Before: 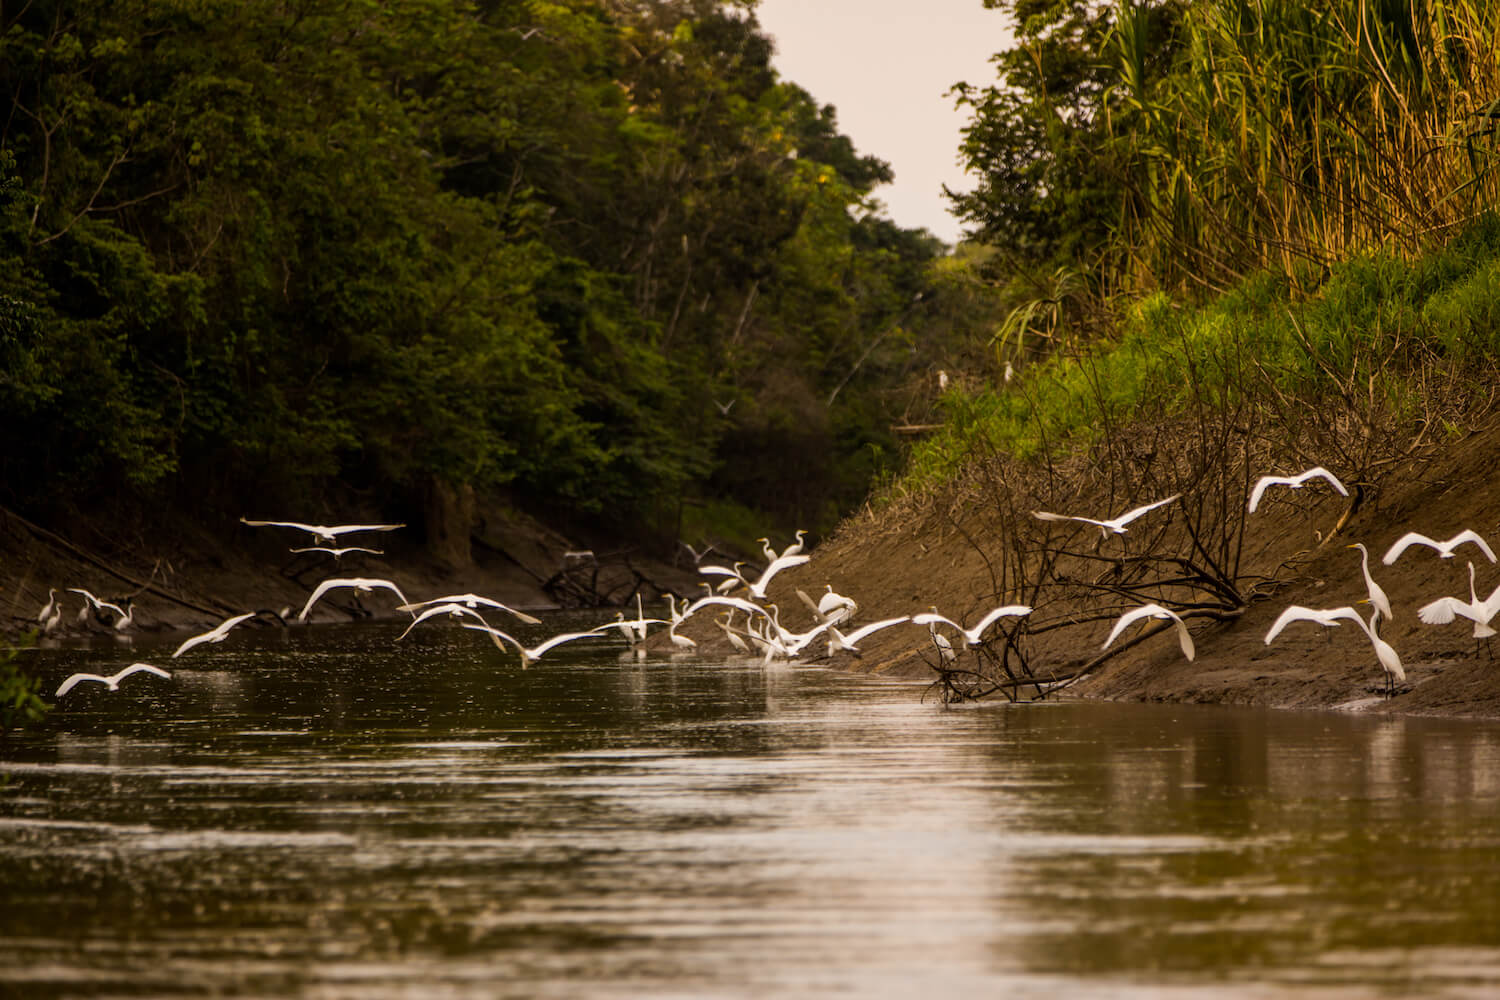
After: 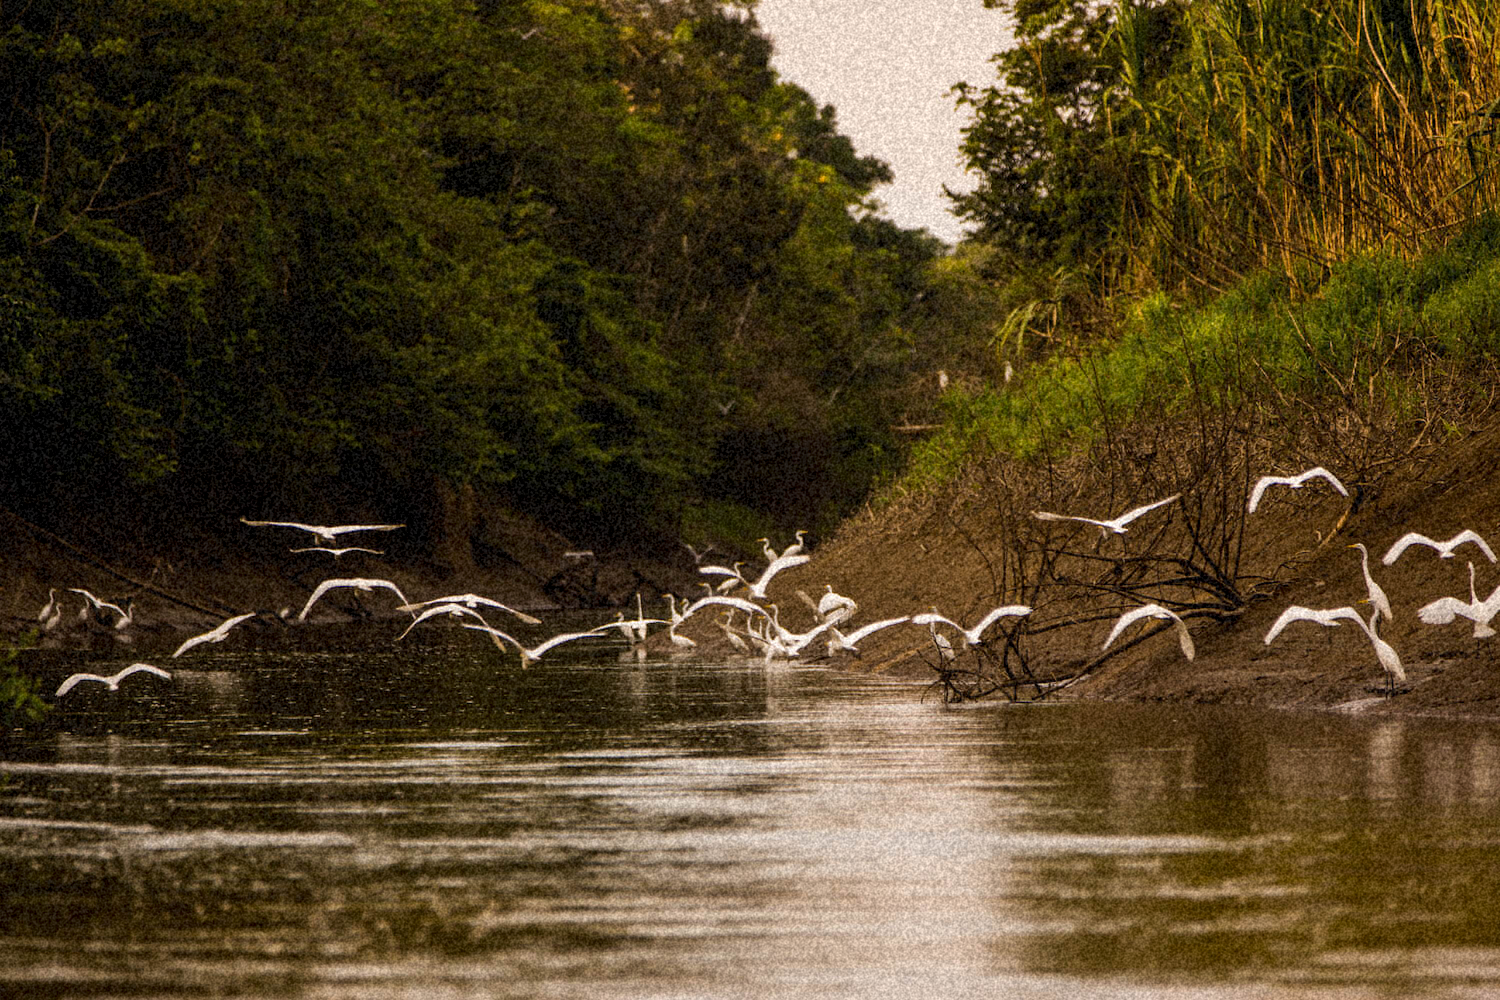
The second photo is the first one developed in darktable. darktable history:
grain: coarseness 46.9 ISO, strength 50.21%, mid-tones bias 0%
white balance: red 1, blue 1
